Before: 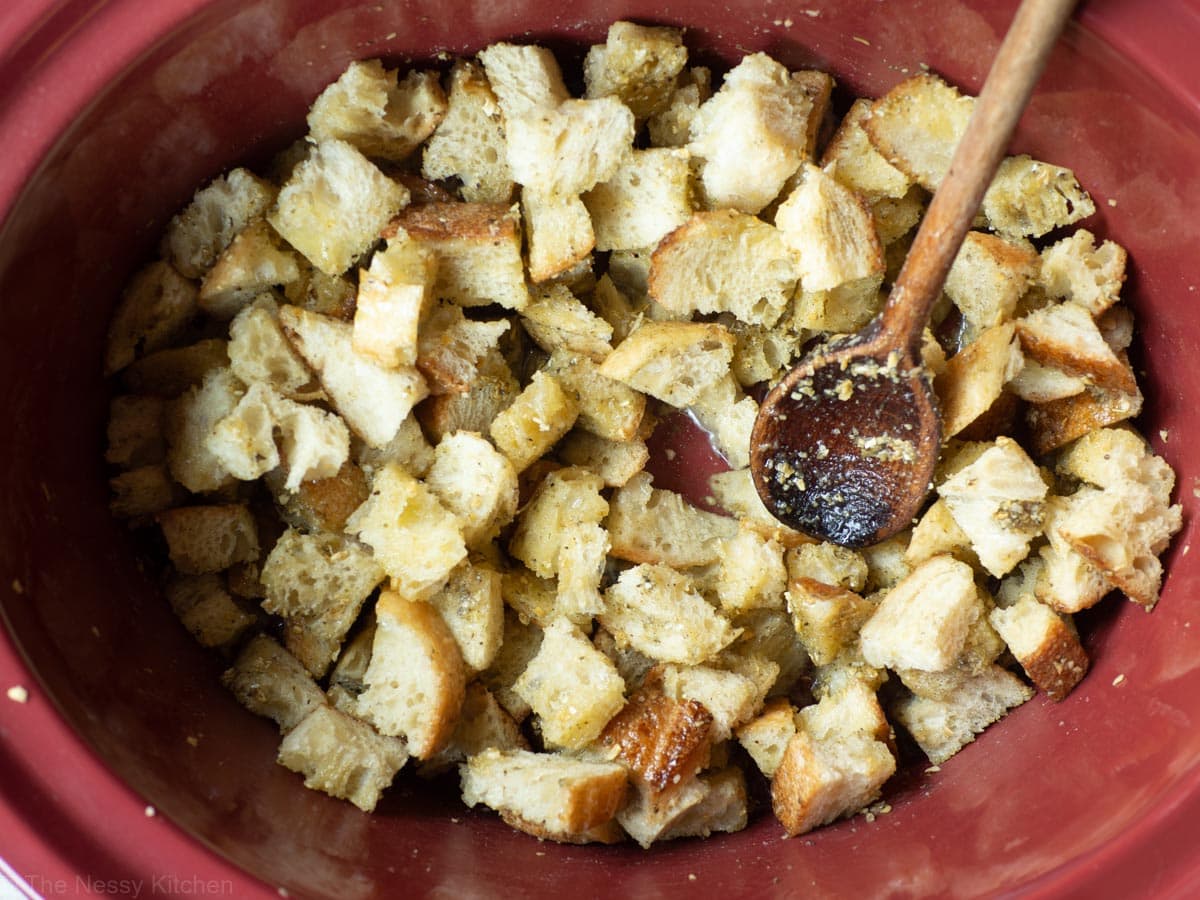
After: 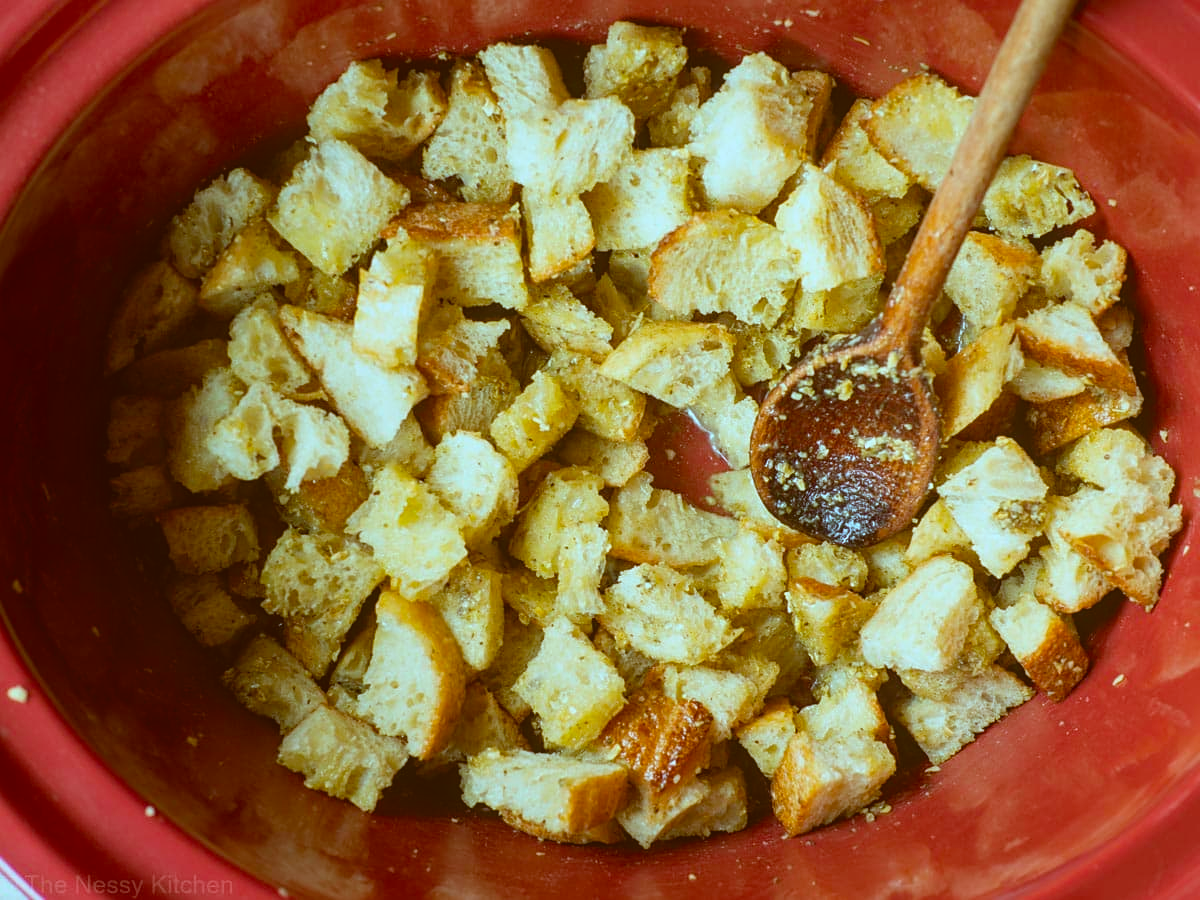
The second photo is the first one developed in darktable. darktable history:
tone equalizer: -7 EV 0.105 EV
local contrast: highlights 46%, shadows 3%, detail 99%
color correction: highlights a* -14.92, highlights b* -16.64, shadows a* 10.29, shadows b* 29.9
sharpen: amount 0.208
color balance rgb: perceptual saturation grading › global saturation 25.015%, global vibrance 9.297%
contrast equalizer: octaves 7, y [[0.524 ×6], [0.512 ×6], [0.379 ×6], [0 ×6], [0 ×6]], mix -0.315
